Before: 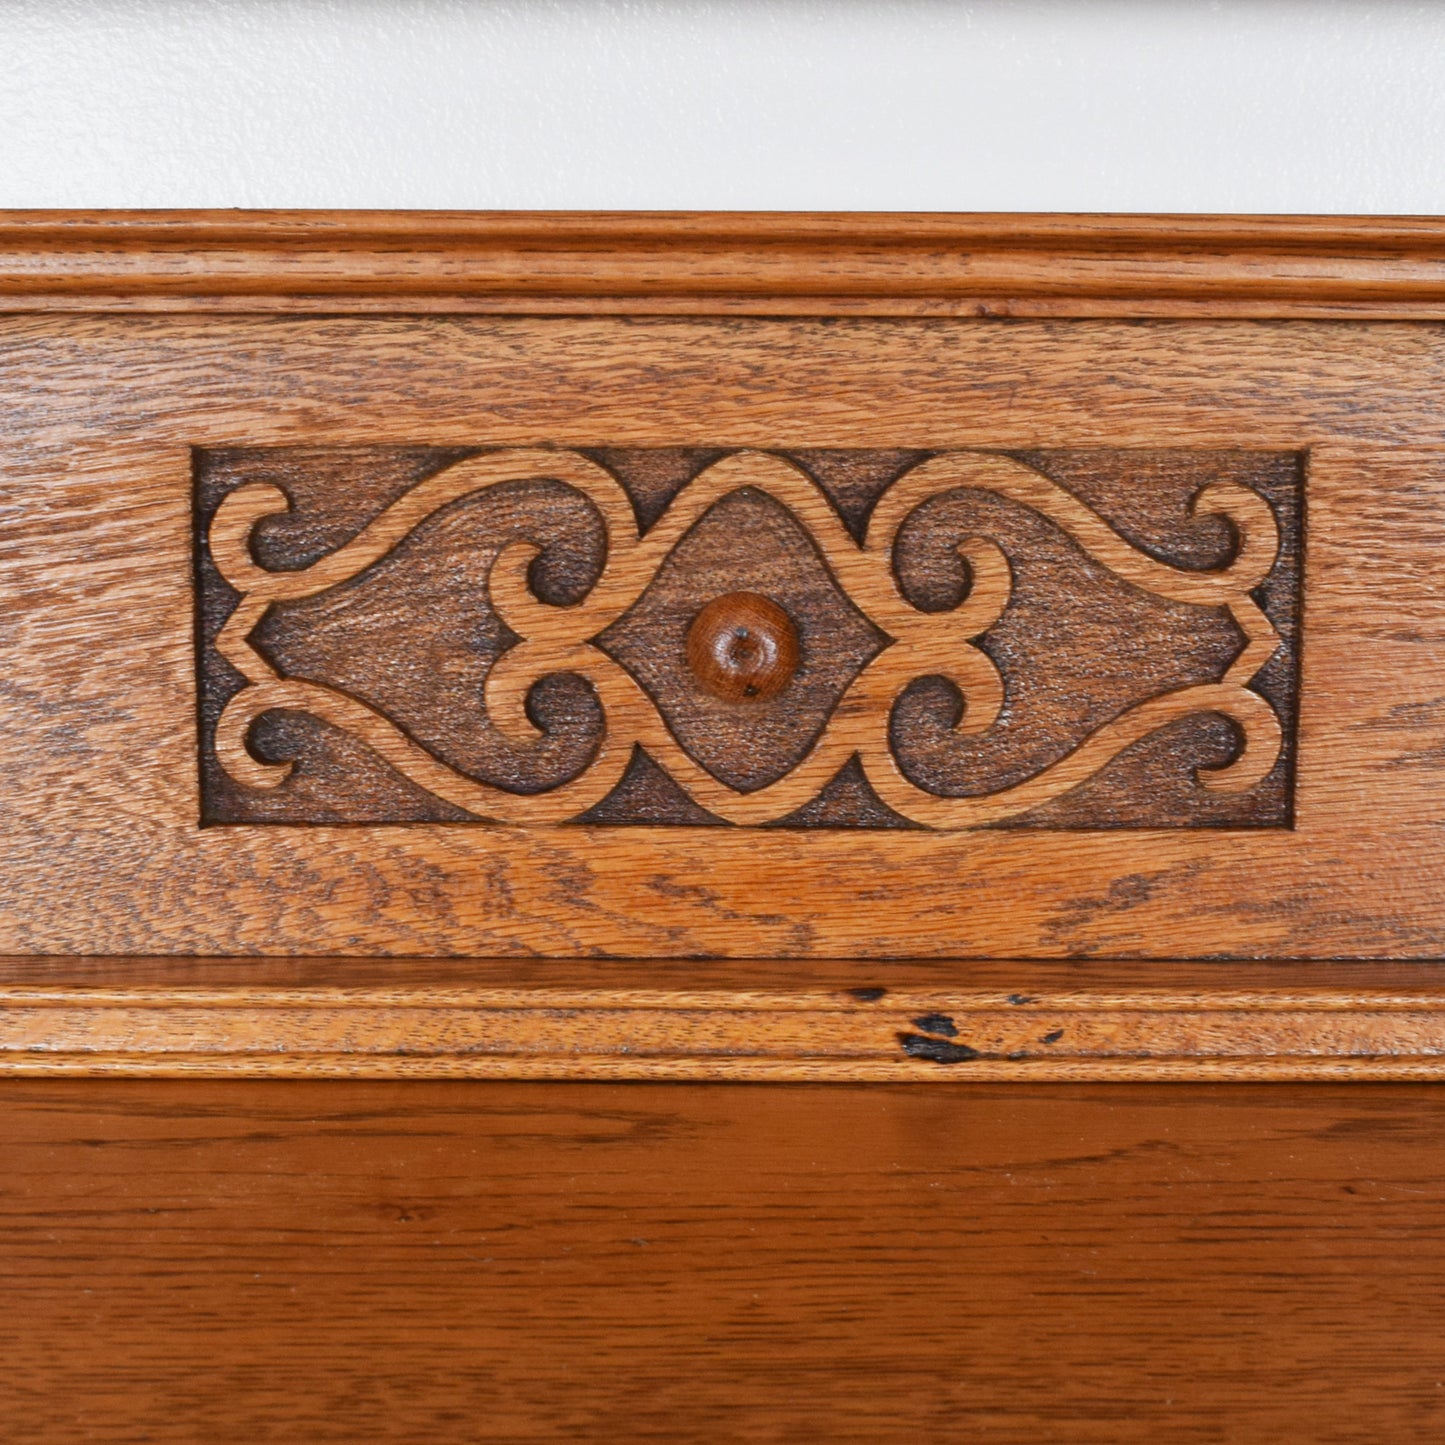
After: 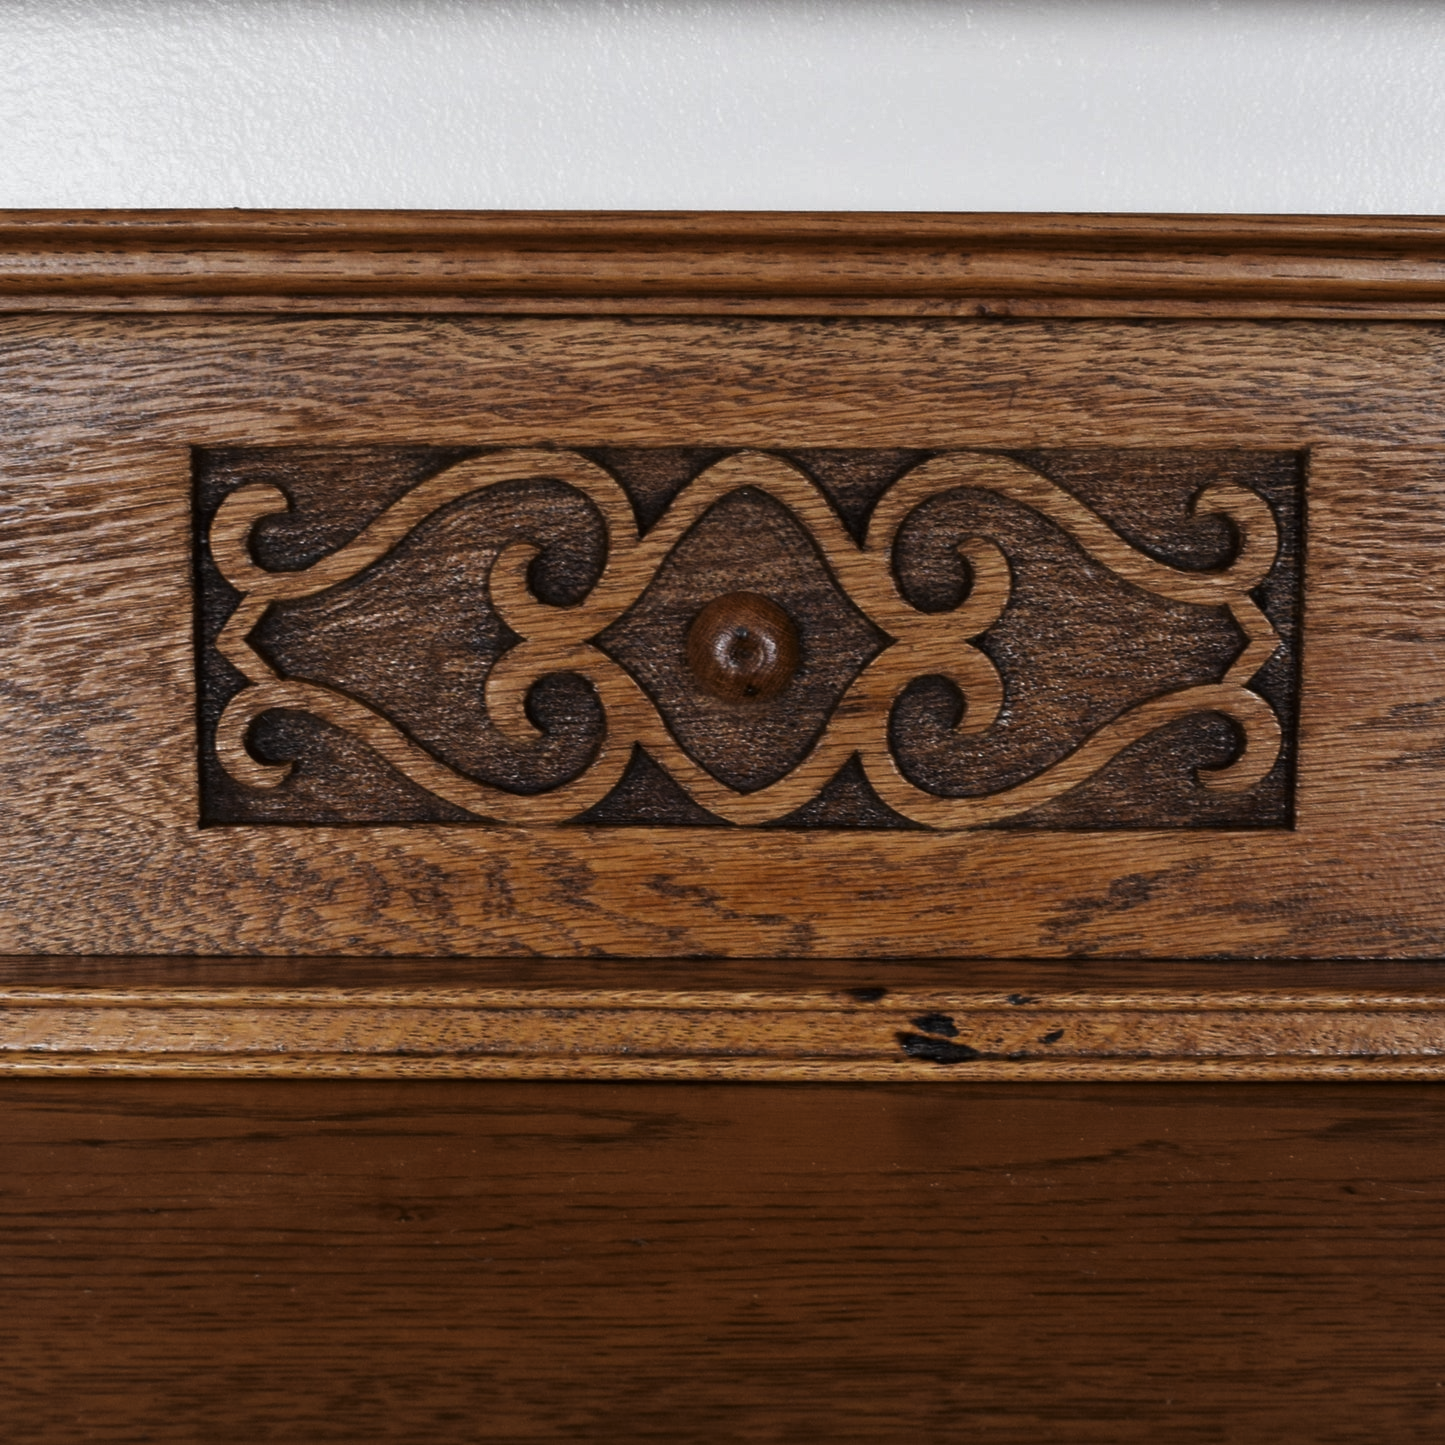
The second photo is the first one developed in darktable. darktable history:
levels: black 8.55%, levels [0, 0.618, 1]
